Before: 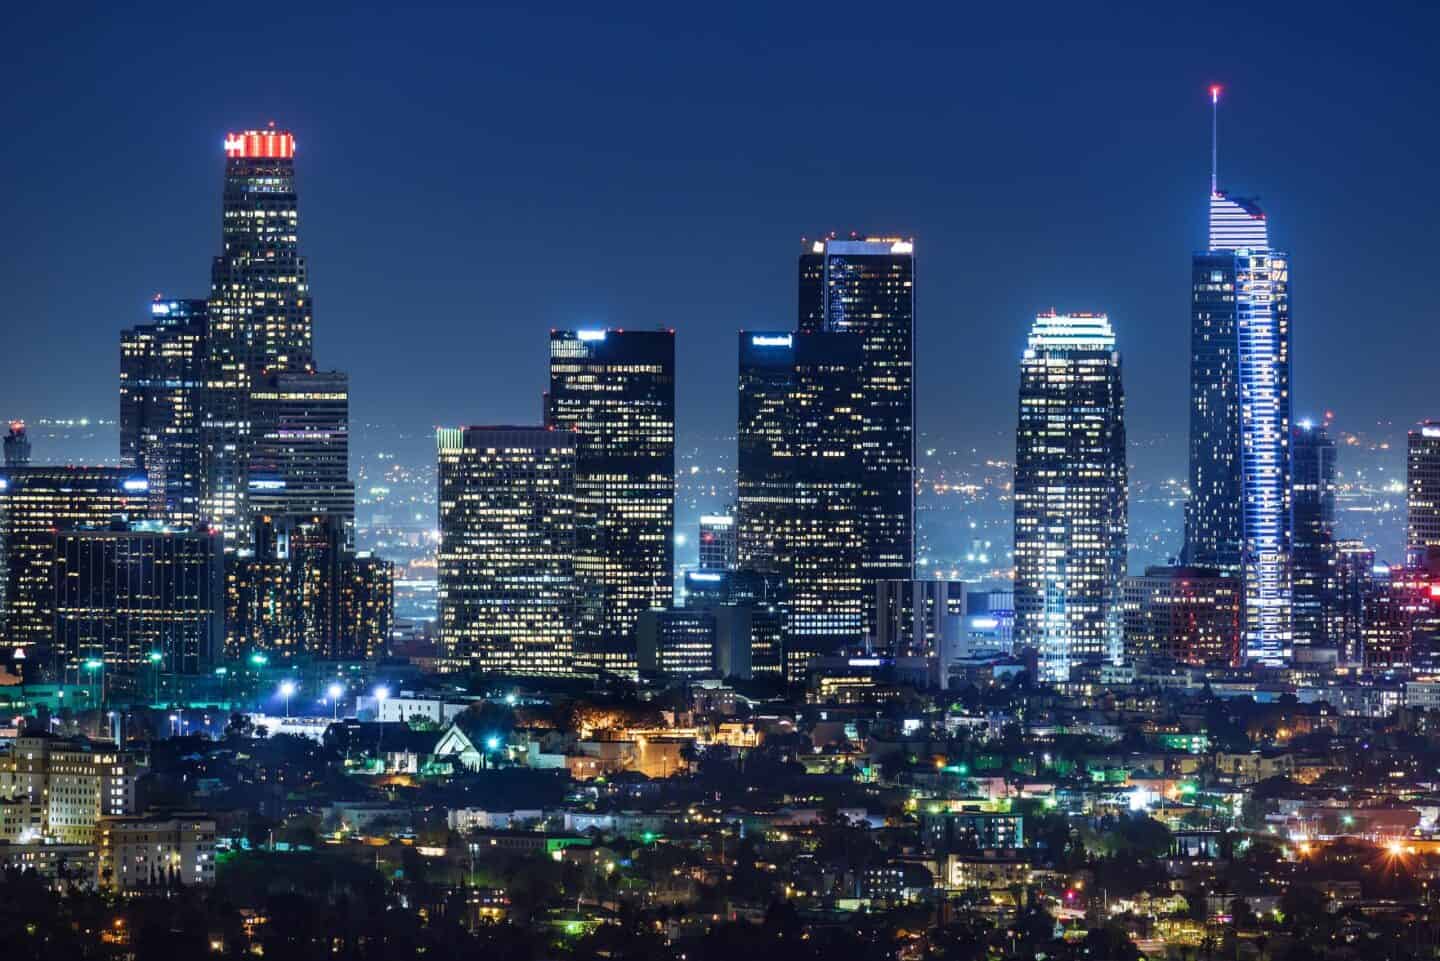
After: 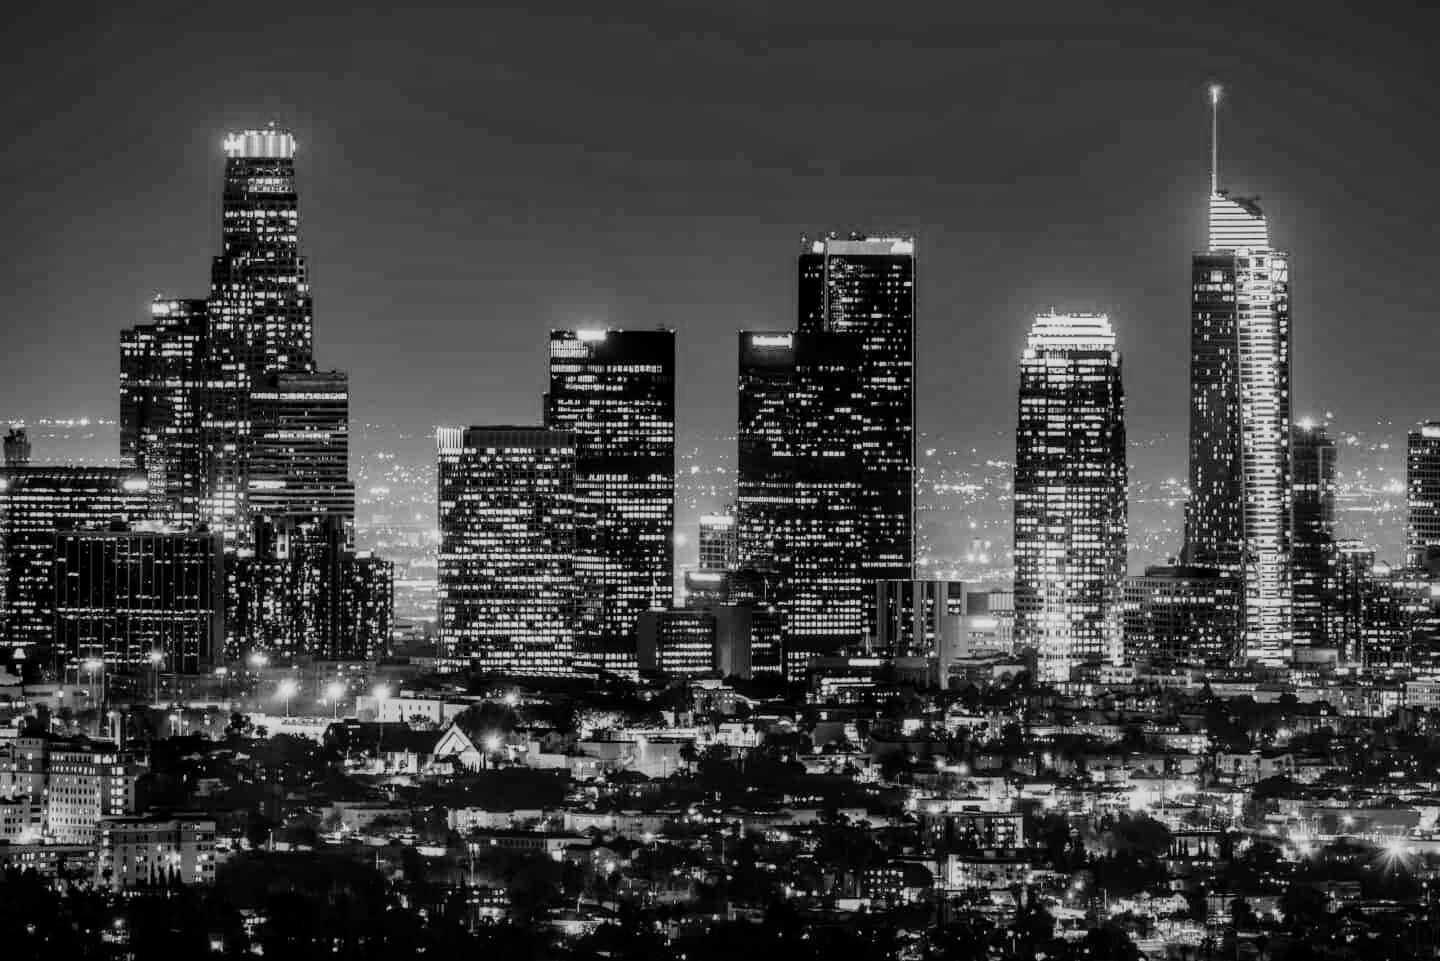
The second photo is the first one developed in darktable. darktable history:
monochrome: on, module defaults
local contrast: on, module defaults
sigmoid: skew -0.2, preserve hue 0%, red attenuation 0.1, red rotation 0.035, green attenuation 0.1, green rotation -0.017, blue attenuation 0.15, blue rotation -0.052, base primaries Rec2020
tone equalizer: -8 EV -0.417 EV, -7 EV -0.389 EV, -6 EV -0.333 EV, -5 EV -0.222 EV, -3 EV 0.222 EV, -2 EV 0.333 EV, -1 EV 0.389 EV, +0 EV 0.417 EV, edges refinement/feathering 500, mask exposure compensation -1.57 EV, preserve details no
shadows and highlights: on, module defaults
